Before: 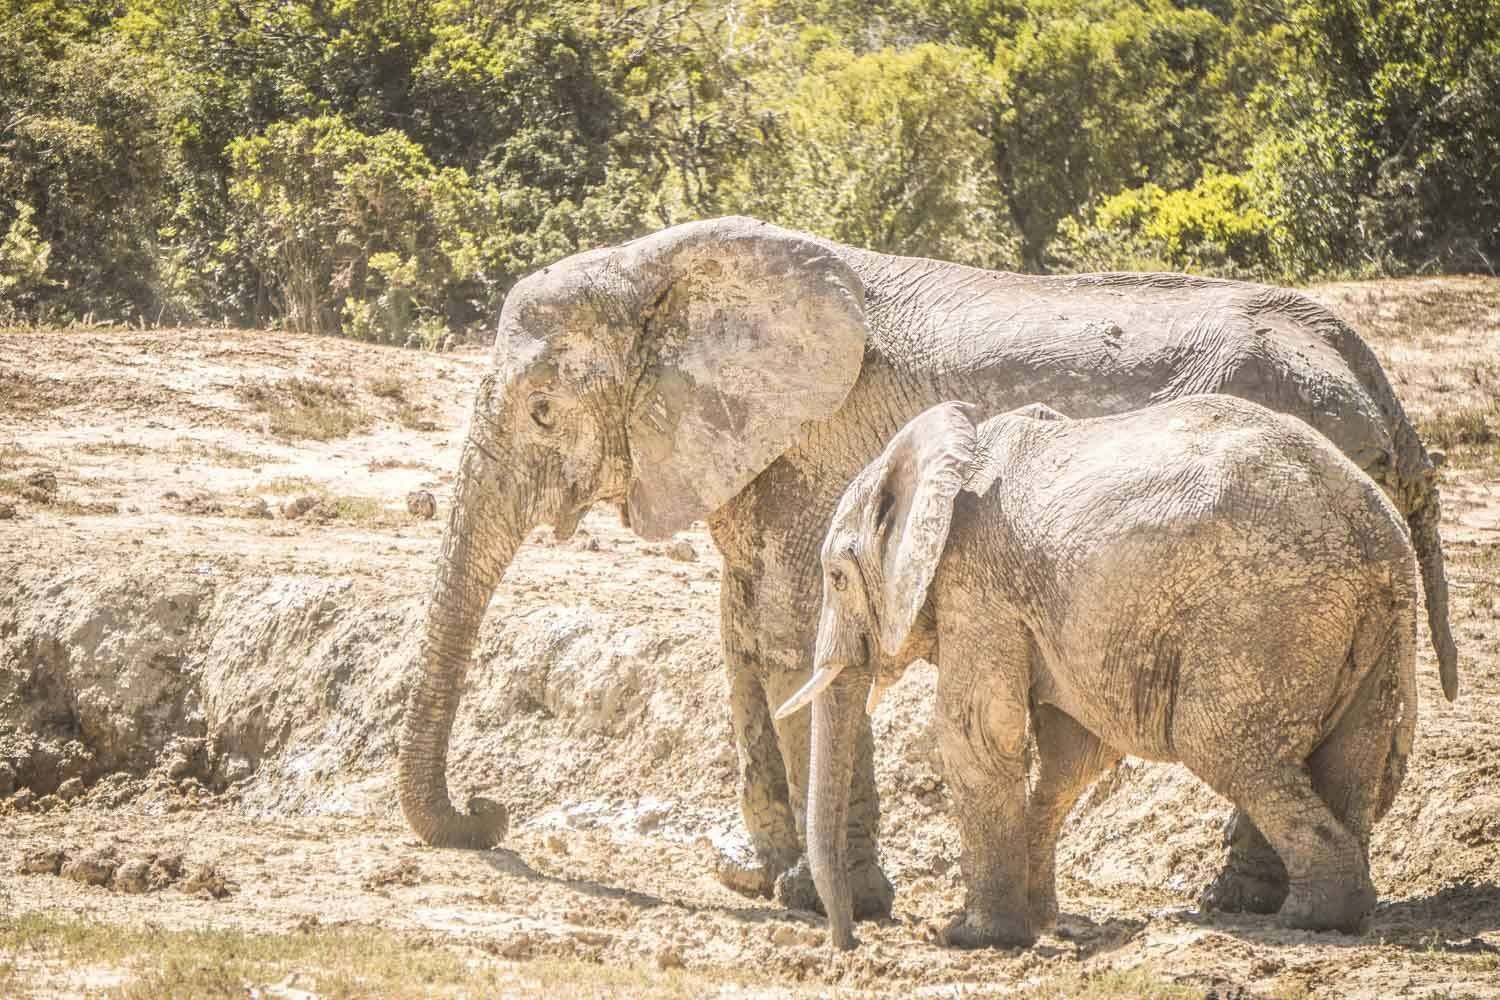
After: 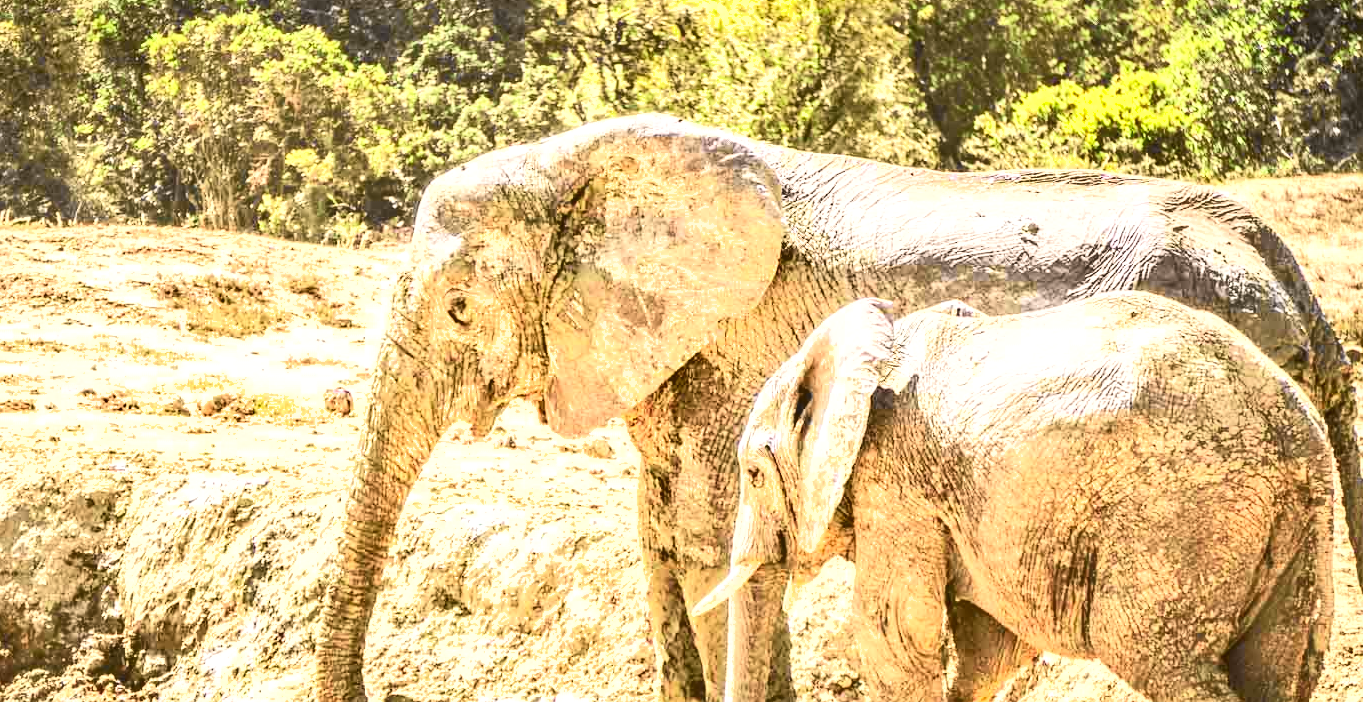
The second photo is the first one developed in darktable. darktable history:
exposure: exposure 0.77 EV, compensate highlight preservation false
shadows and highlights: soften with gaussian
crop: left 5.596%, top 10.314%, right 3.534%, bottom 19.395%
tone curve: curves: ch0 [(0, 0.023) (0.137, 0.069) (0.249, 0.163) (0.487, 0.491) (0.778, 0.858) (0.896, 0.94) (1, 0.988)]; ch1 [(0, 0) (0.396, 0.369) (0.483, 0.459) (0.498, 0.5) (0.515, 0.517) (0.562, 0.6) (0.611, 0.667) (0.692, 0.744) (0.798, 0.863) (1, 1)]; ch2 [(0, 0) (0.426, 0.398) (0.483, 0.481) (0.503, 0.503) (0.526, 0.527) (0.549, 0.59) (0.62, 0.666) (0.705, 0.755) (0.985, 0.966)], color space Lab, independent channels
